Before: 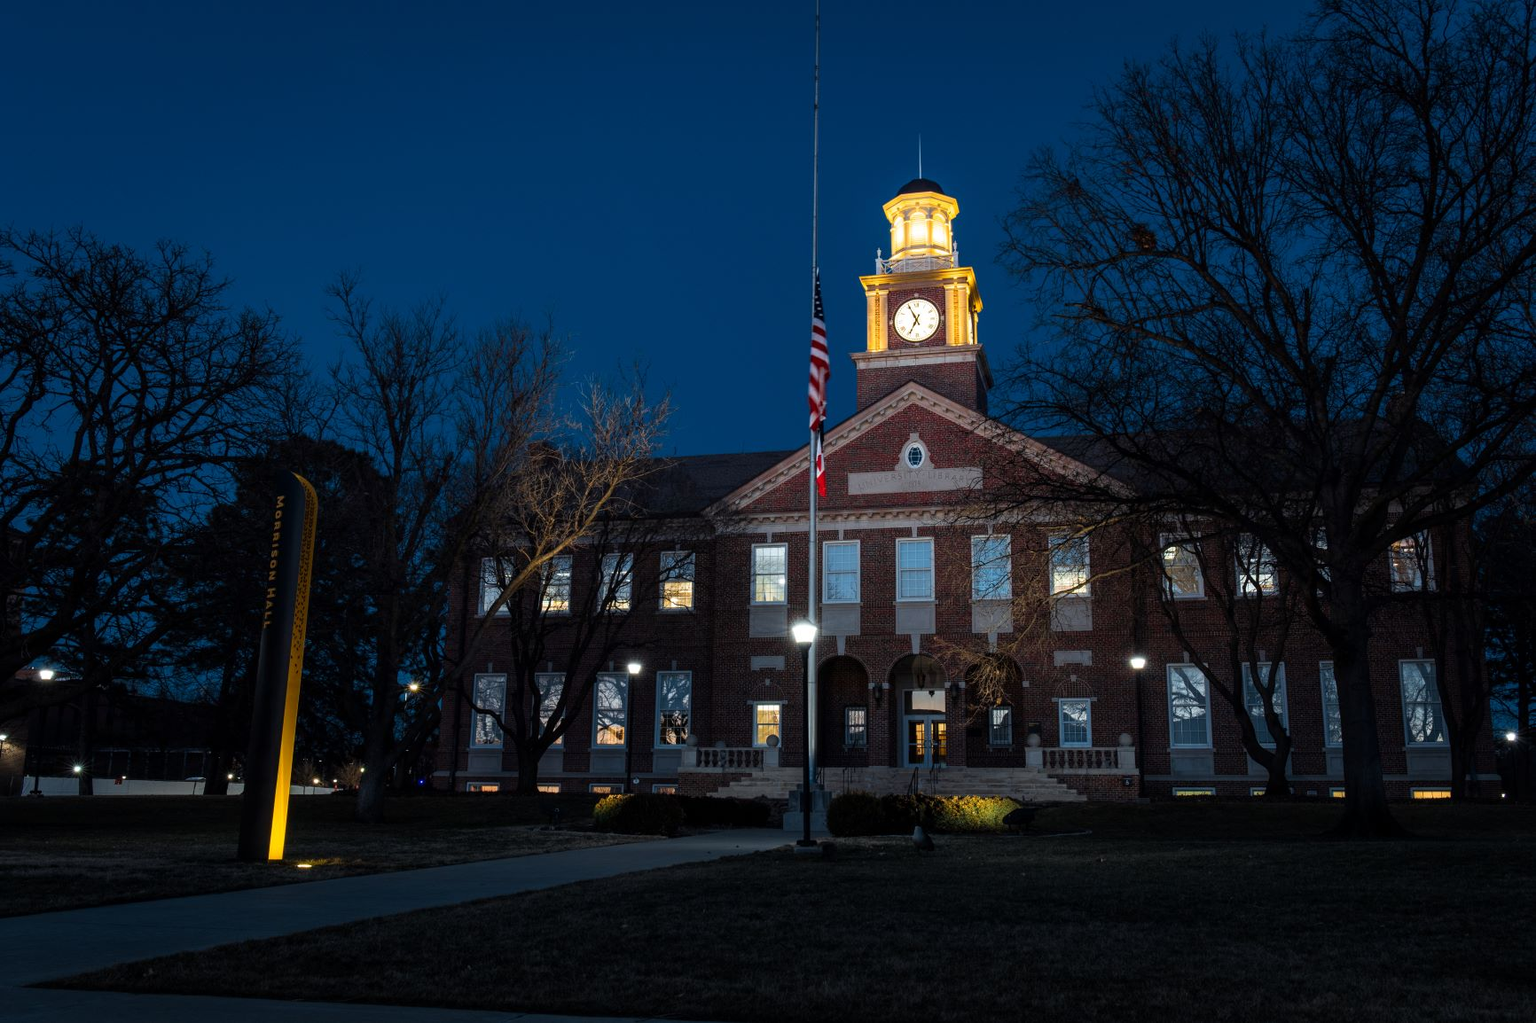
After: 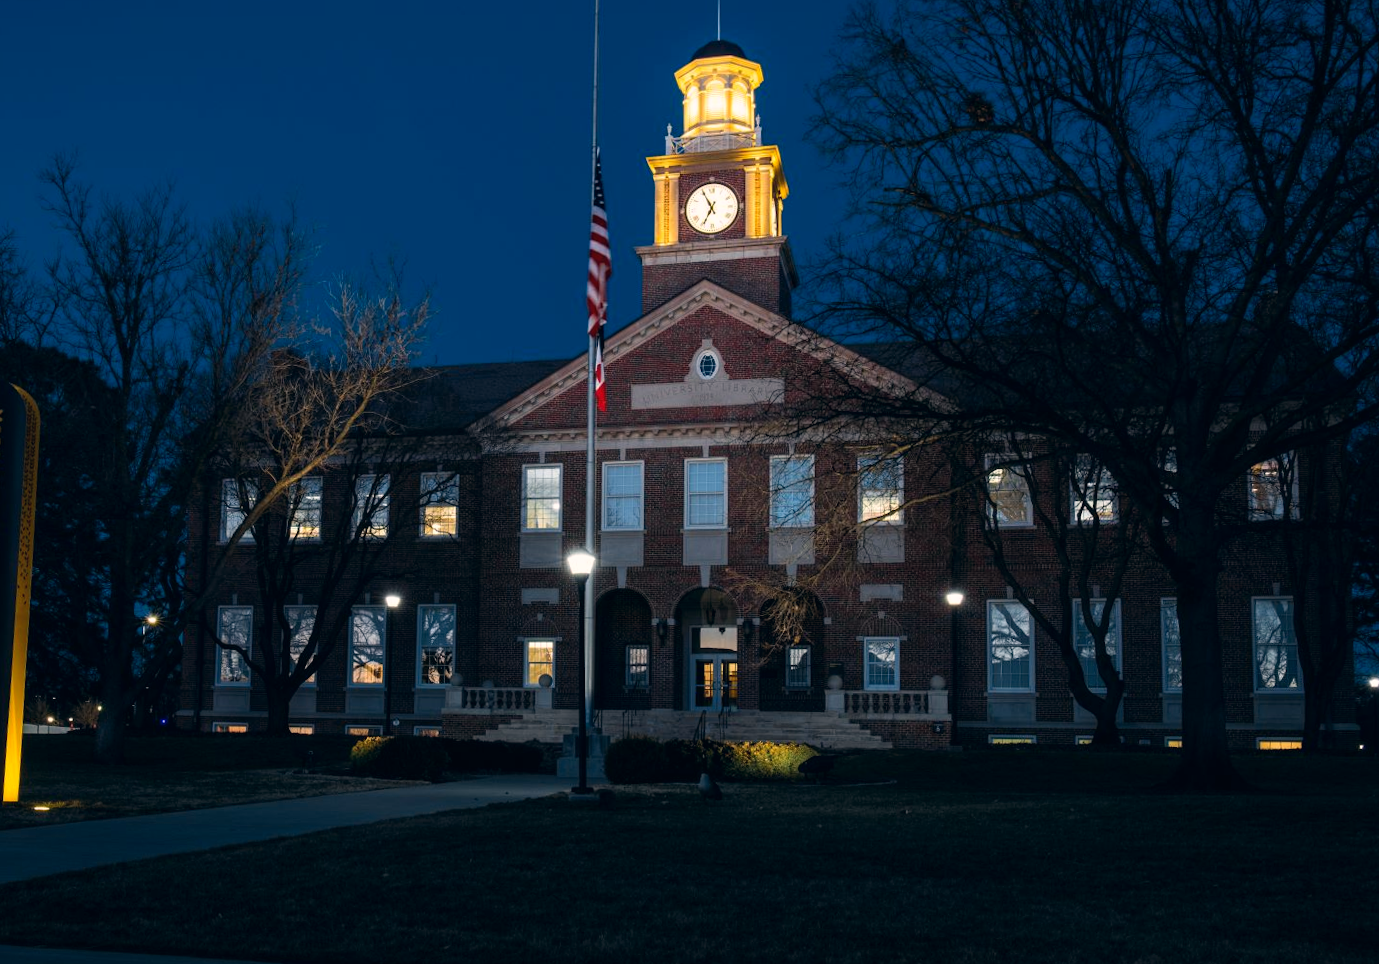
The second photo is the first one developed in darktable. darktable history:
rotate and perspective: rotation 0.074°, lens shift (vertical) 0.096, lens shift (horizontal) -0.041, crop left 0.043, crop right 0.952, crop top 0.024, crop bottom 0.979
color correction: highlights a* 5.38, highlights b* 5.3, shadows a* -4.26, shadows b* -5.11
crop: left 16.315%, top 14.246%
